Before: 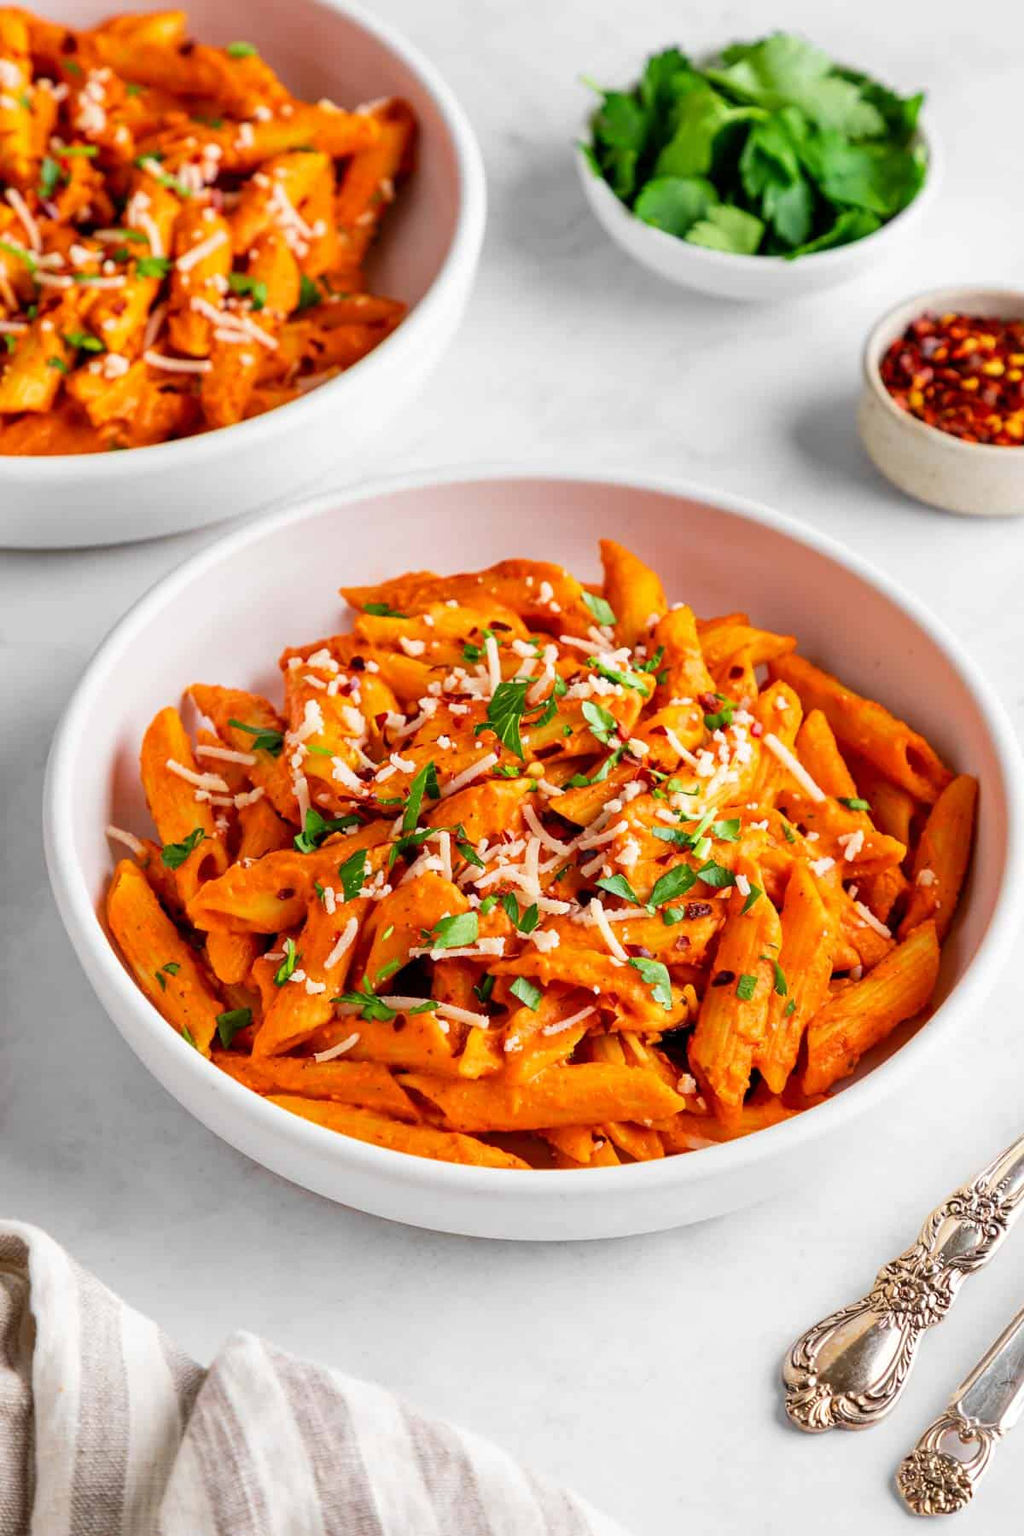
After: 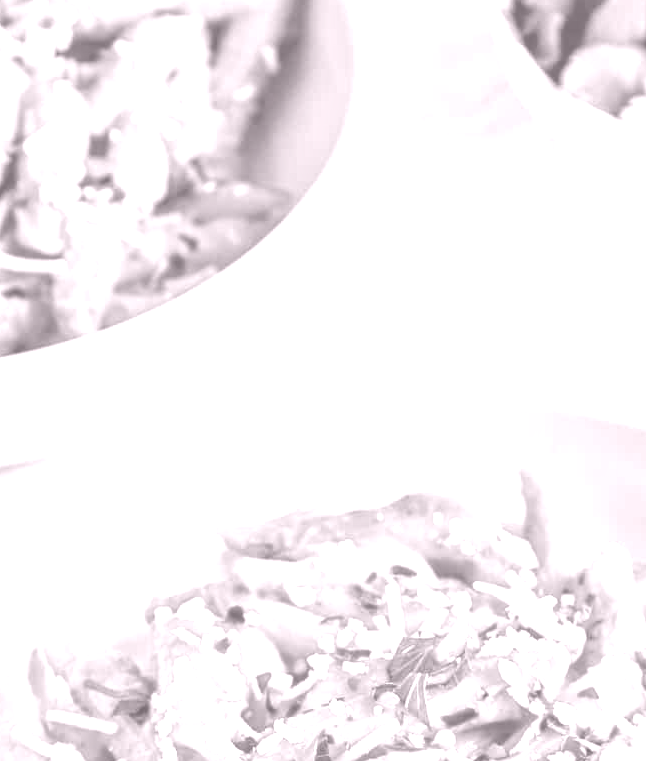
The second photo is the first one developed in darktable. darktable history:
crop: left 15.306%, top 9.065%, right 30.789%, bottom 48.638%
rotate and perspective: automatic cropping off
local contrast: on, module defaults
colorize: hue 25.2°, saturation 83%, source mix 82%, lightness 79%, version 1
